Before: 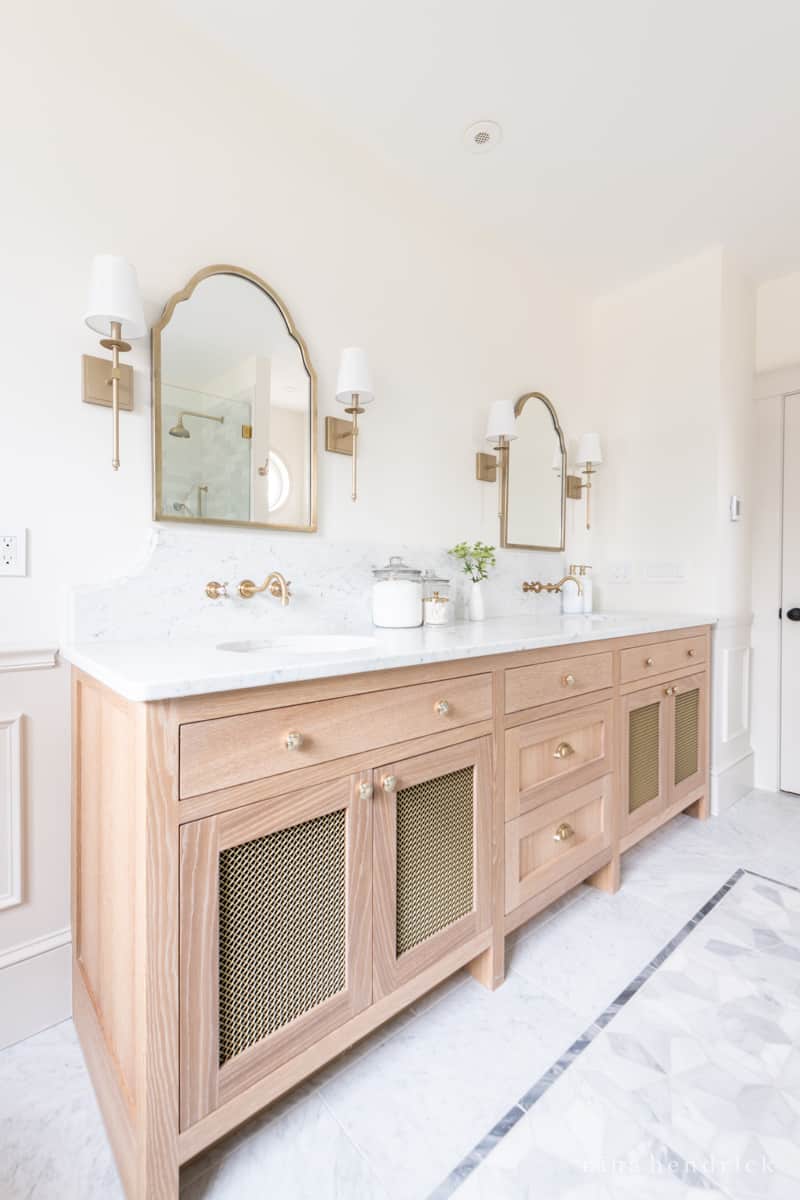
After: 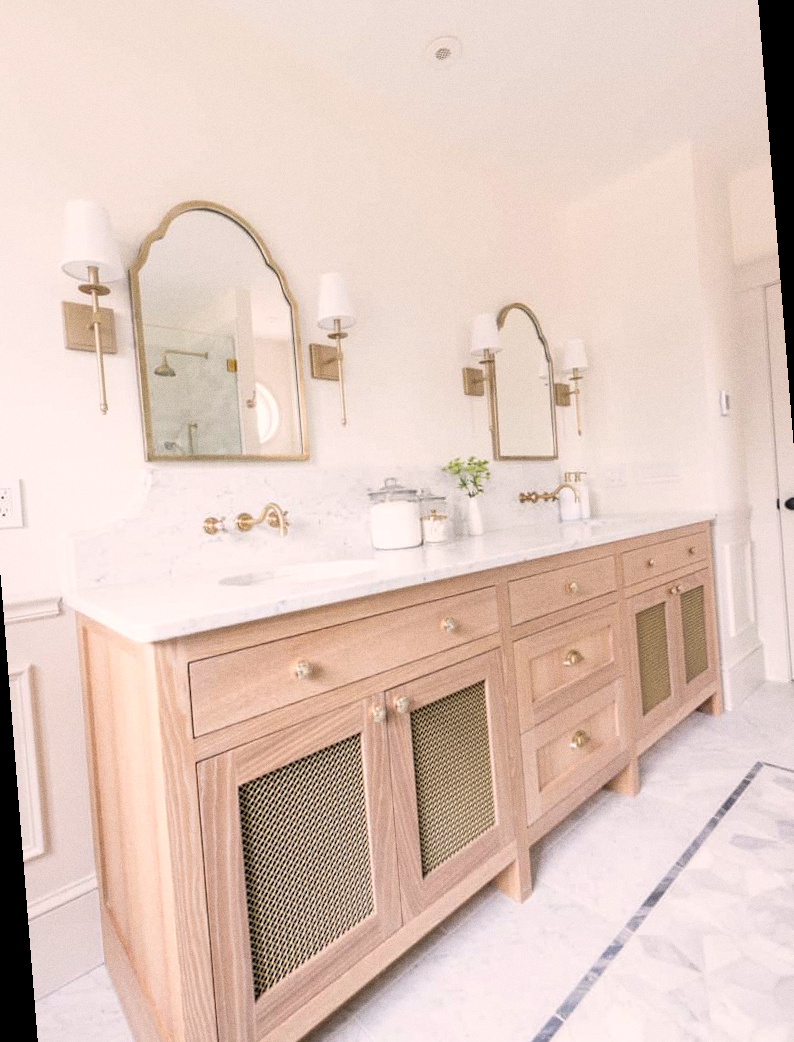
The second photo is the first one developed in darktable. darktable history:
color correction: highlights a* 5.81, highlights b* 4.84
grain: on, module defaults
rotate and perspective: rotation -4.57°, crop left 0.054, crop right 0.944, crop top 0.087, crop bottom 0.914
